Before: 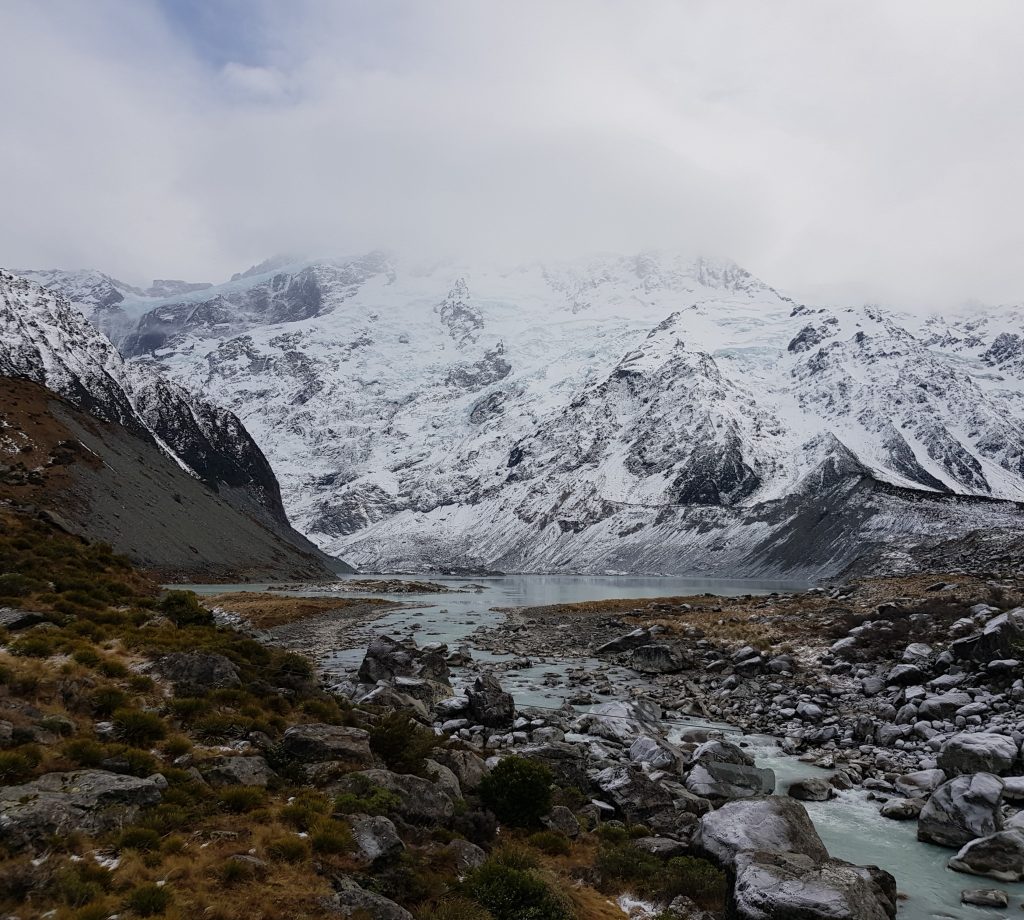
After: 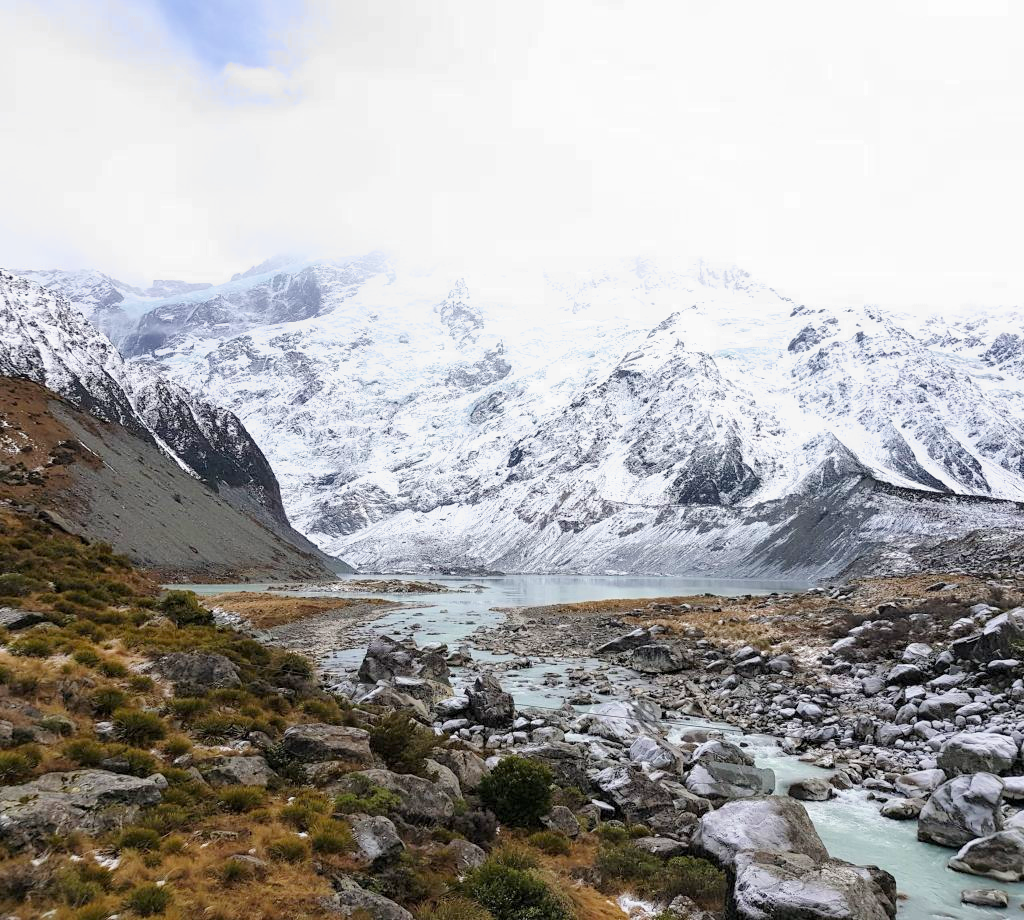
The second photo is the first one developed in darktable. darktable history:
filmic rgb: middle gray luminance 18.42%, black relative exposure -10.5 EV, white relative exposure 3.4 EV, threshold 6 EV, target black luminance 0%, hardness 6.03, latitude 99%, contrast 0.847, shadows ↔ highlights balance 0.505%, add noise in highlights 0, preserve chrominance max RGB, color science v3 (2019), use custom middle-gray values true, iterations of high-quality reconstruction 0, contrast in highlights soft, enable highlight reconstruction true
exposure: black level correction 0, exposure 1.741 EV, compensate exposure bias true, compensate highlight preservation false
